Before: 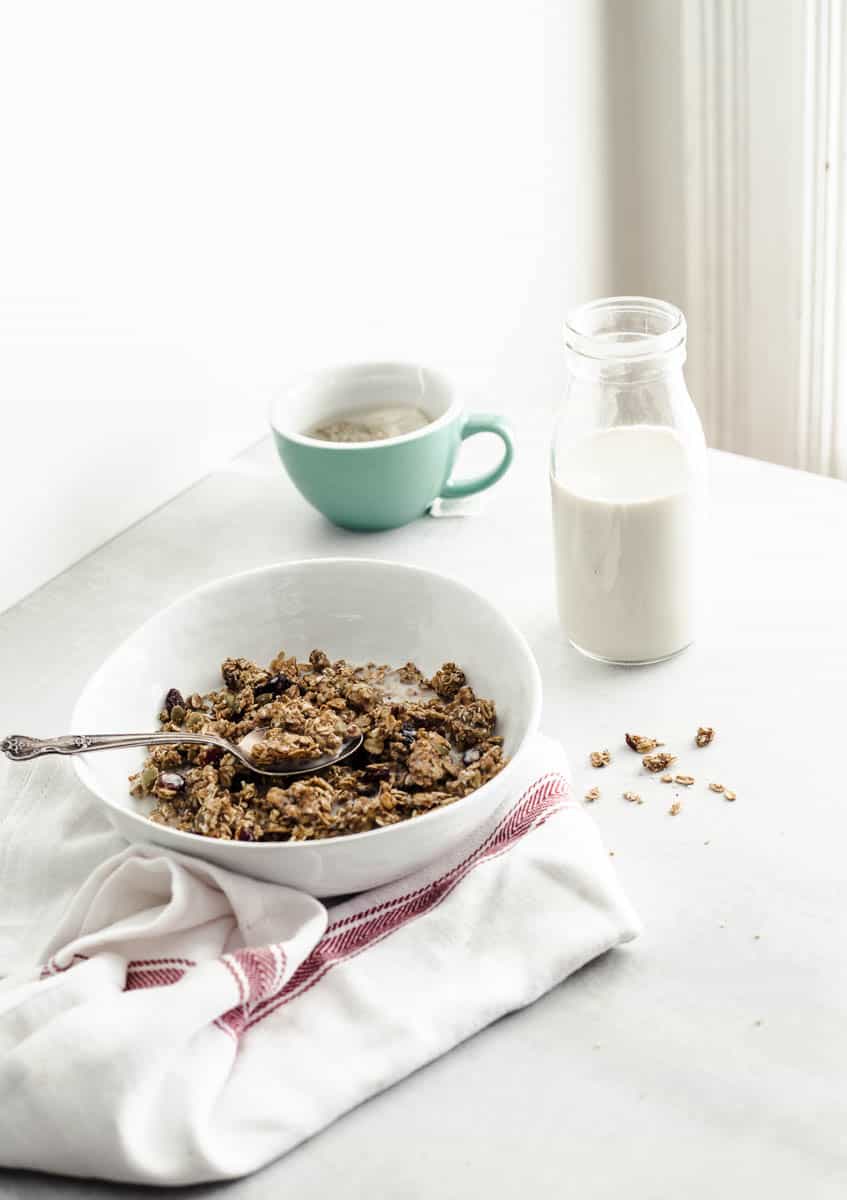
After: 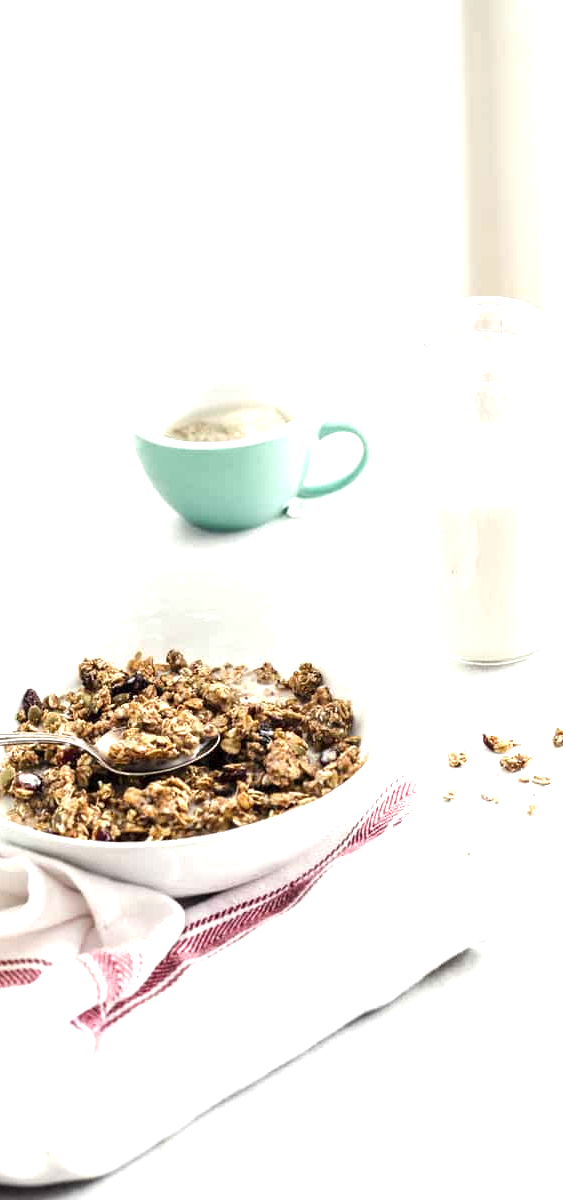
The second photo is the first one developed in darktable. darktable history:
exposure: exposure 0.95 EV, compensate highlight preservation false
crop: left 16.899%, right 16.556%
